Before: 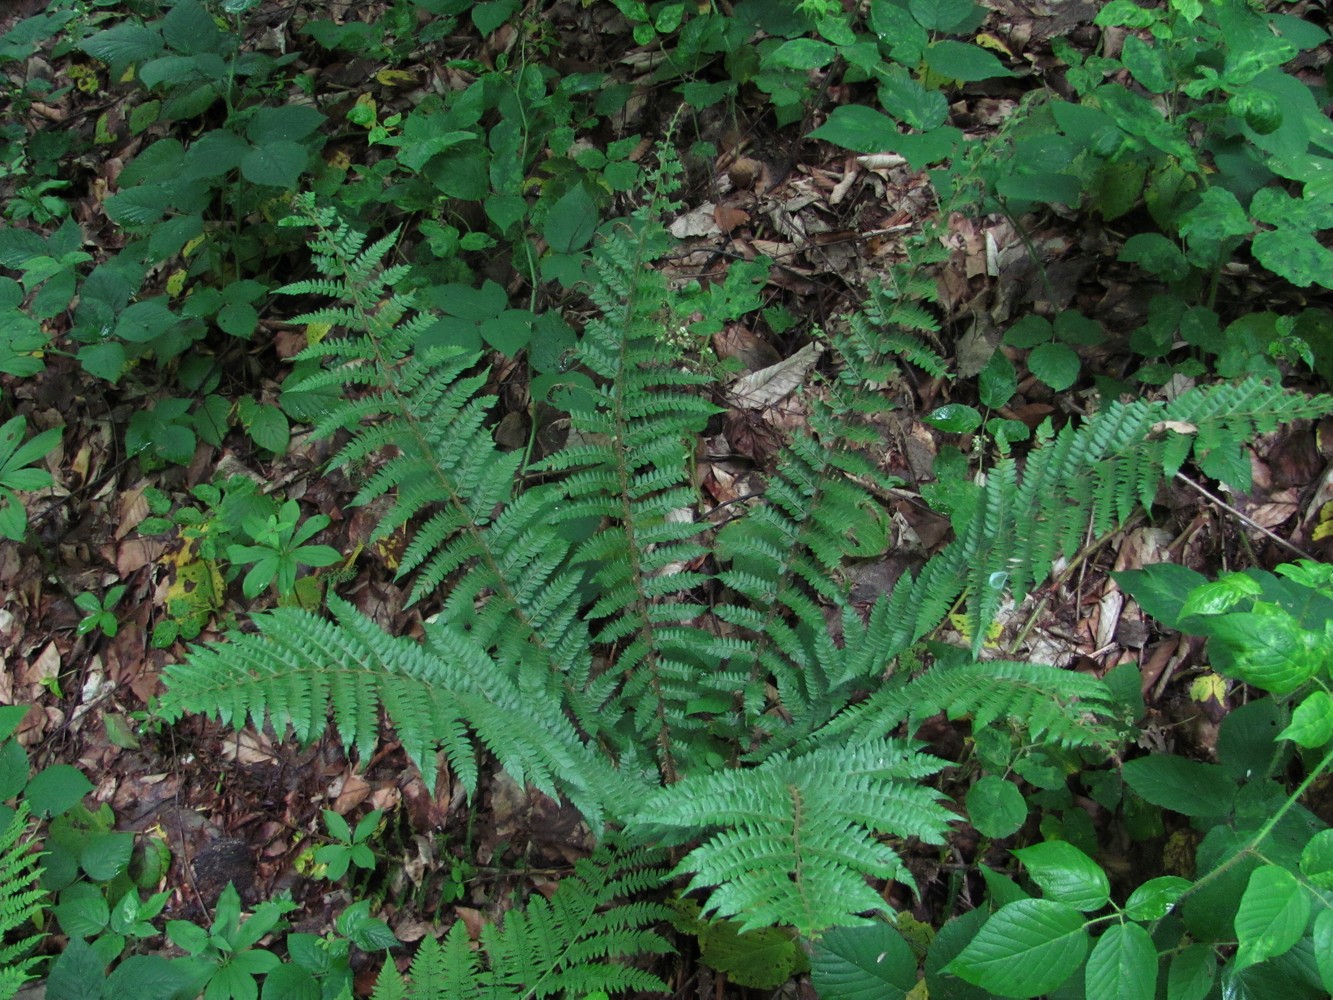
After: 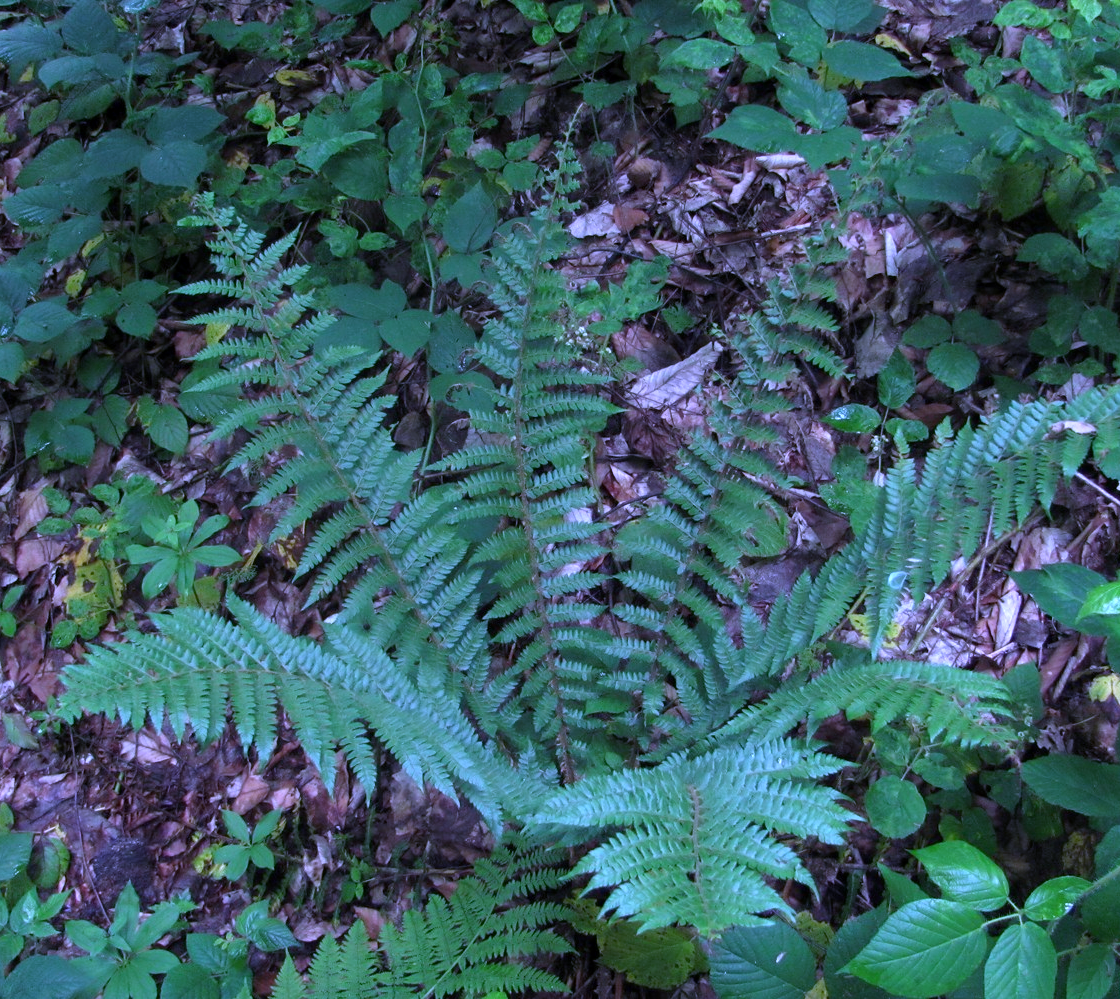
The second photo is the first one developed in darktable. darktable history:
crop: left 7.598%, right 7.873%
white balance: red 0.98, blue 1.61
exposure: black level correction 0.001, exposure 0.14 EV, compensate highlight preservation false
